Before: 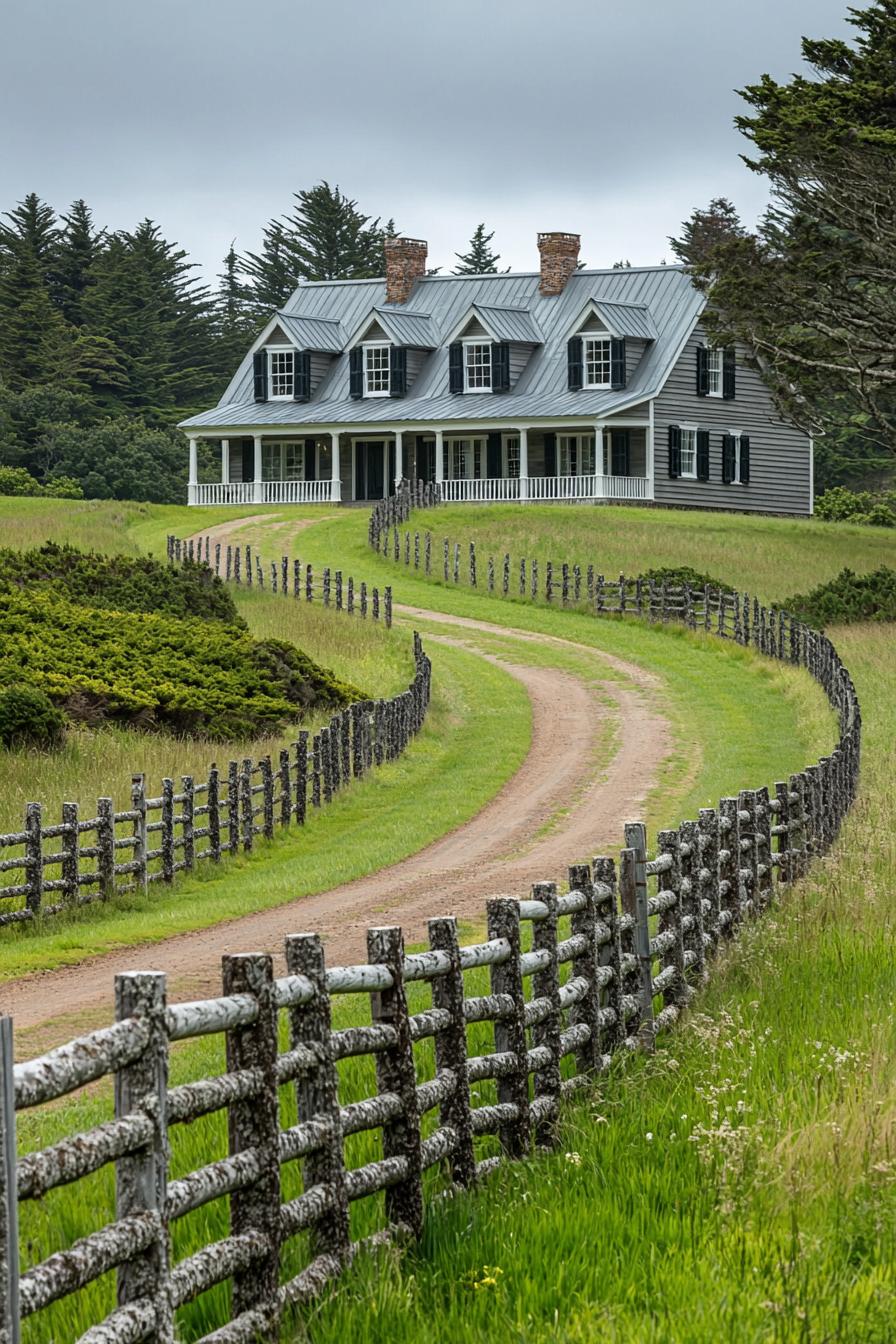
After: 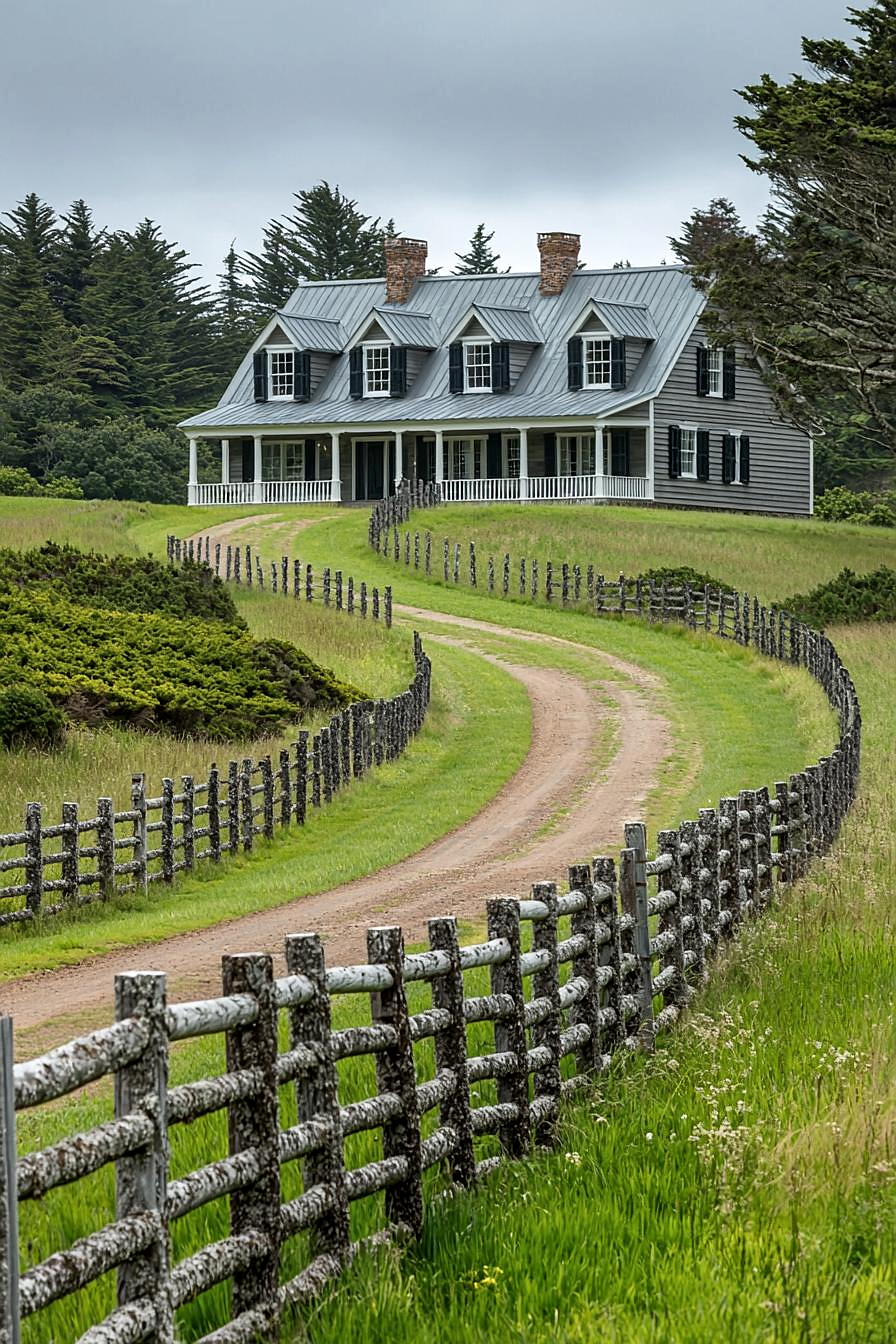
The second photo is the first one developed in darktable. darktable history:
sharpen: radius 1.032, threshold 1.004
local contrast: mode bilateral grid, contrast 20, coarseness 51, detail 120%, midtone range 0.2
